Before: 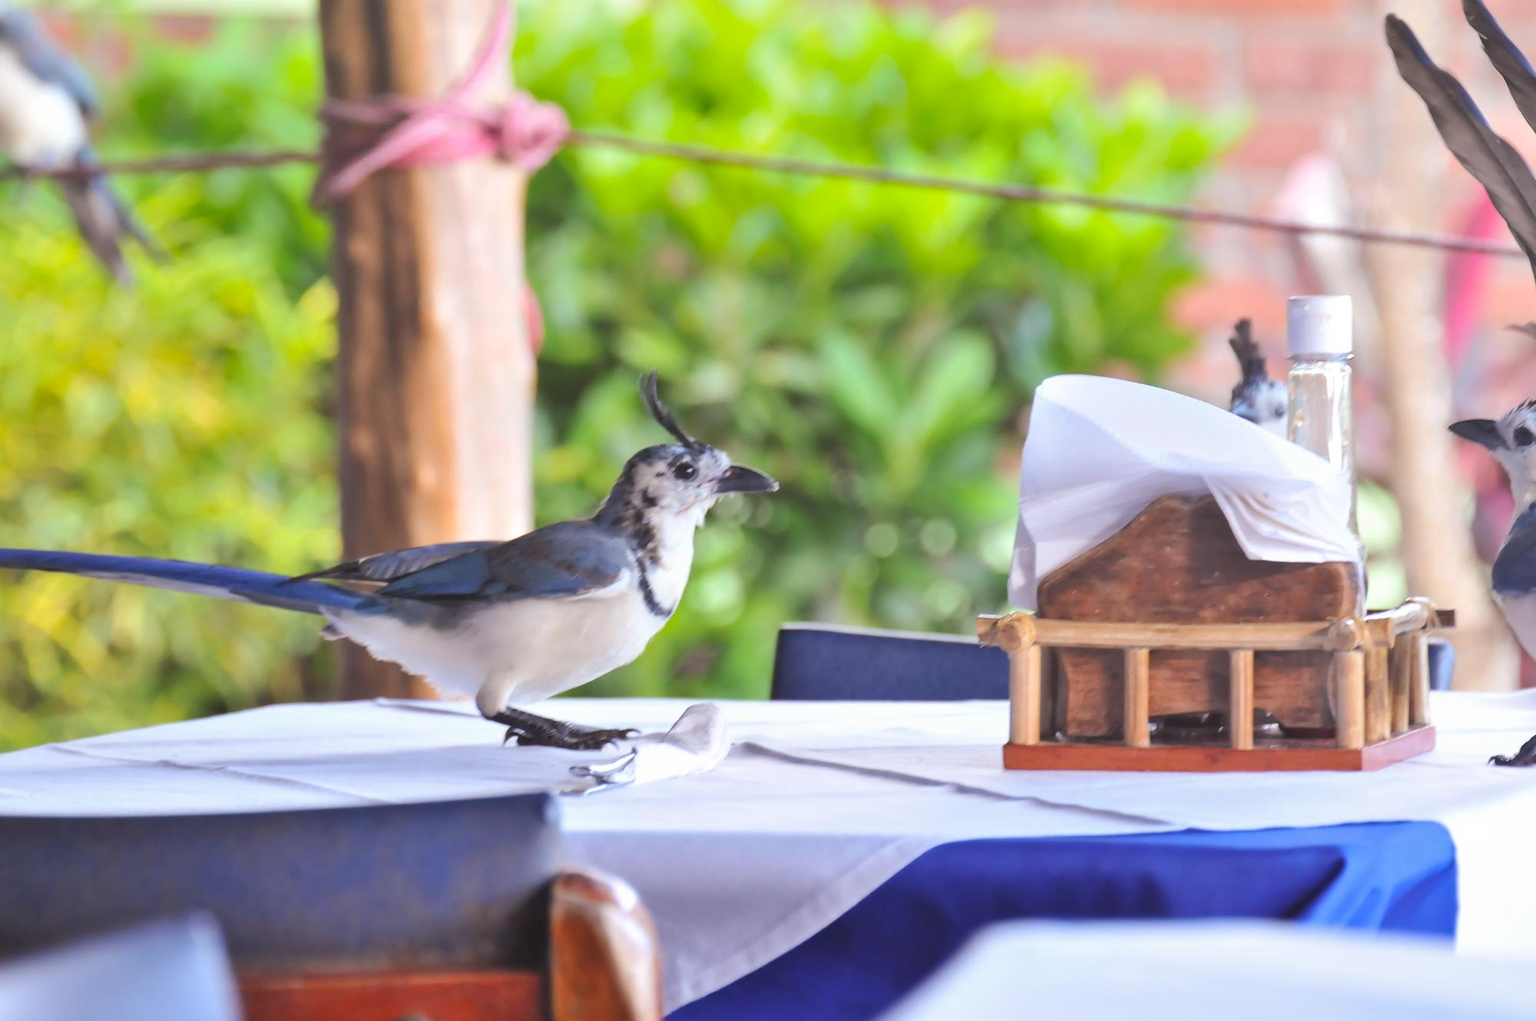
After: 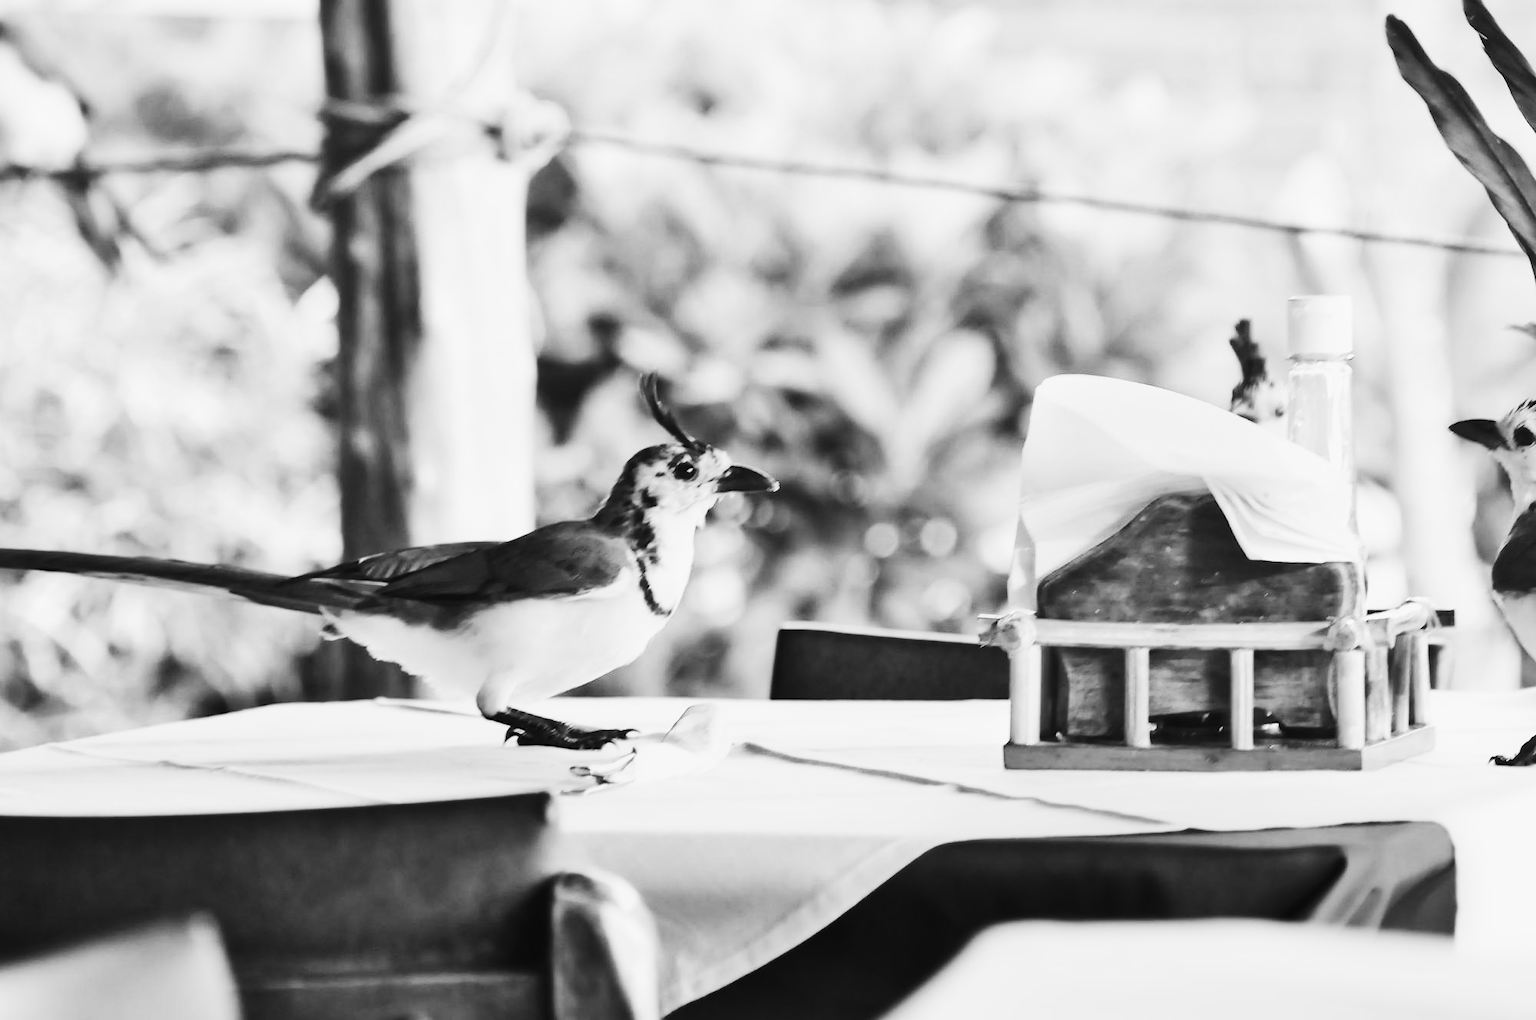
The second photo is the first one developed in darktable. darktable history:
contrast brightness saturation: contrast 0.5, saturation -0.1
levels: mode automatic
white balance: red 1.138, green 0.996, blue 0.812
monochrome: a 30.25, b 92.03
